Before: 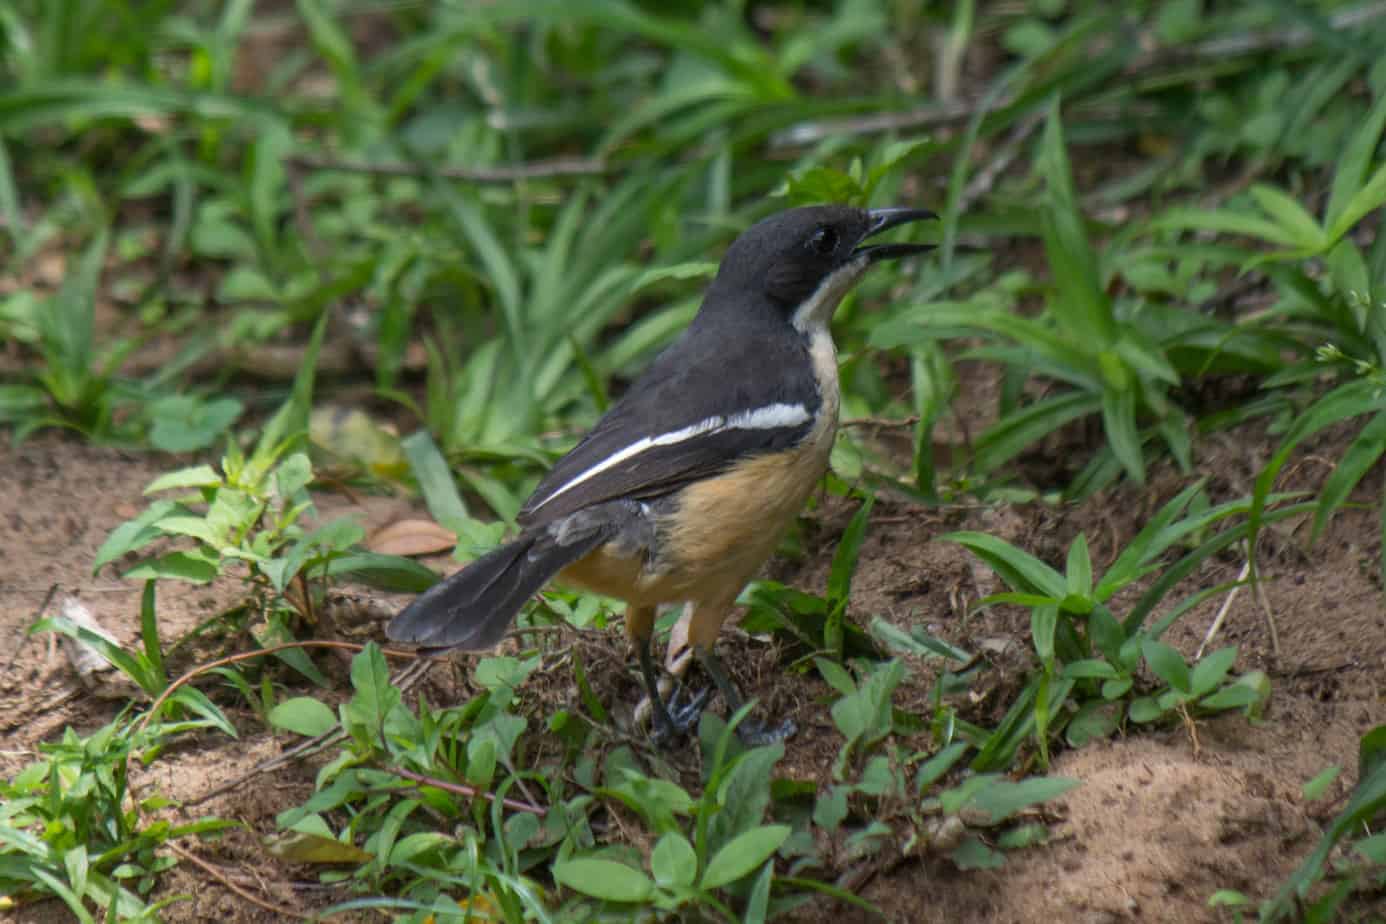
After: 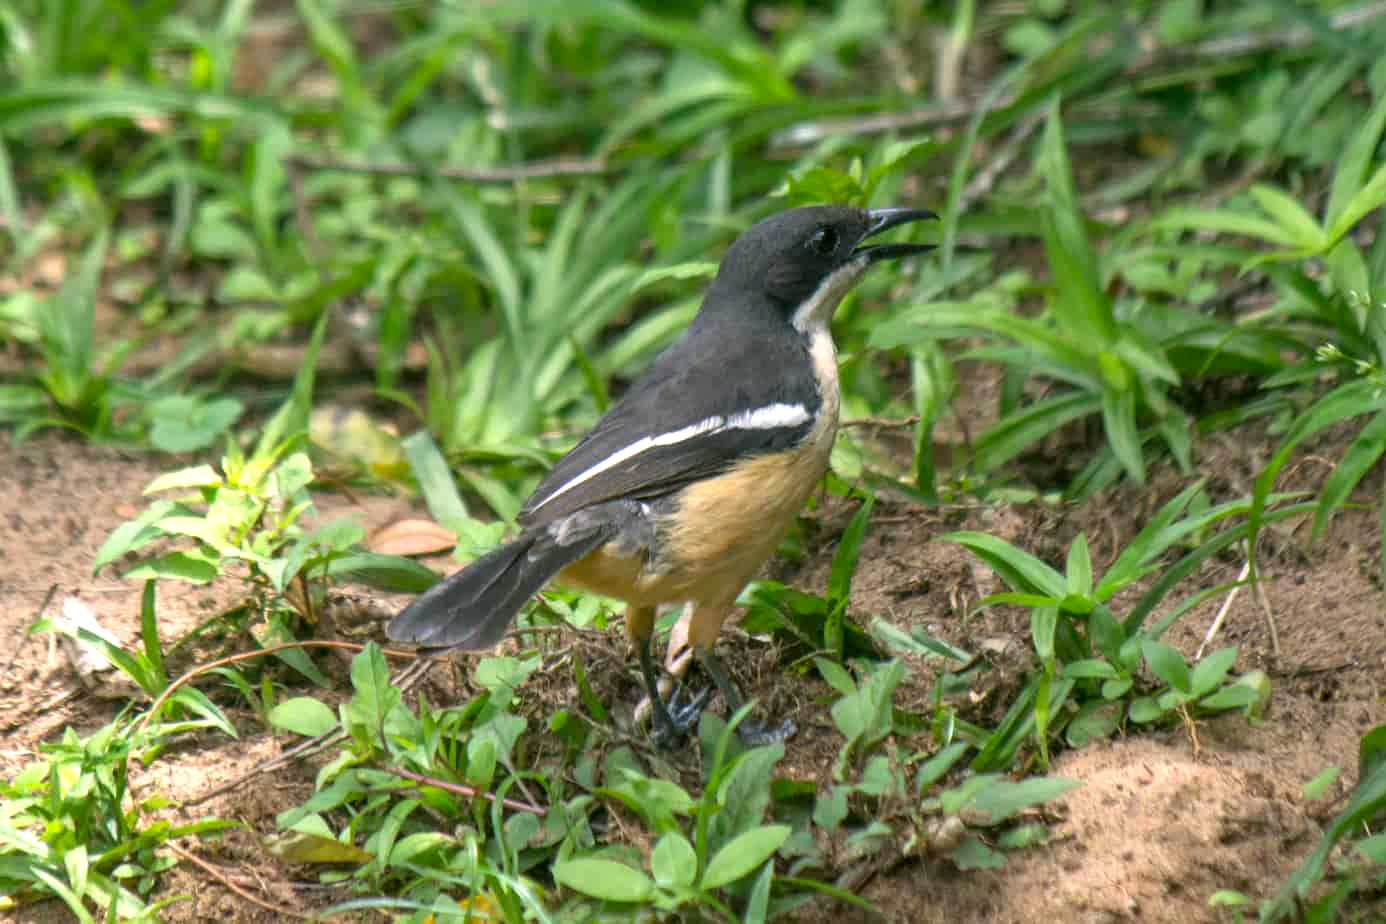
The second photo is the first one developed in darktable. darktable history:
exposure: black level correction 0.001, exposure 0.955 EV, compensate exposure bias true, compensate highlight preservation false
color correction: highlights a* 4.02, highlights b* 4.98, shadows a* -7.55, shadows b* 4.98
